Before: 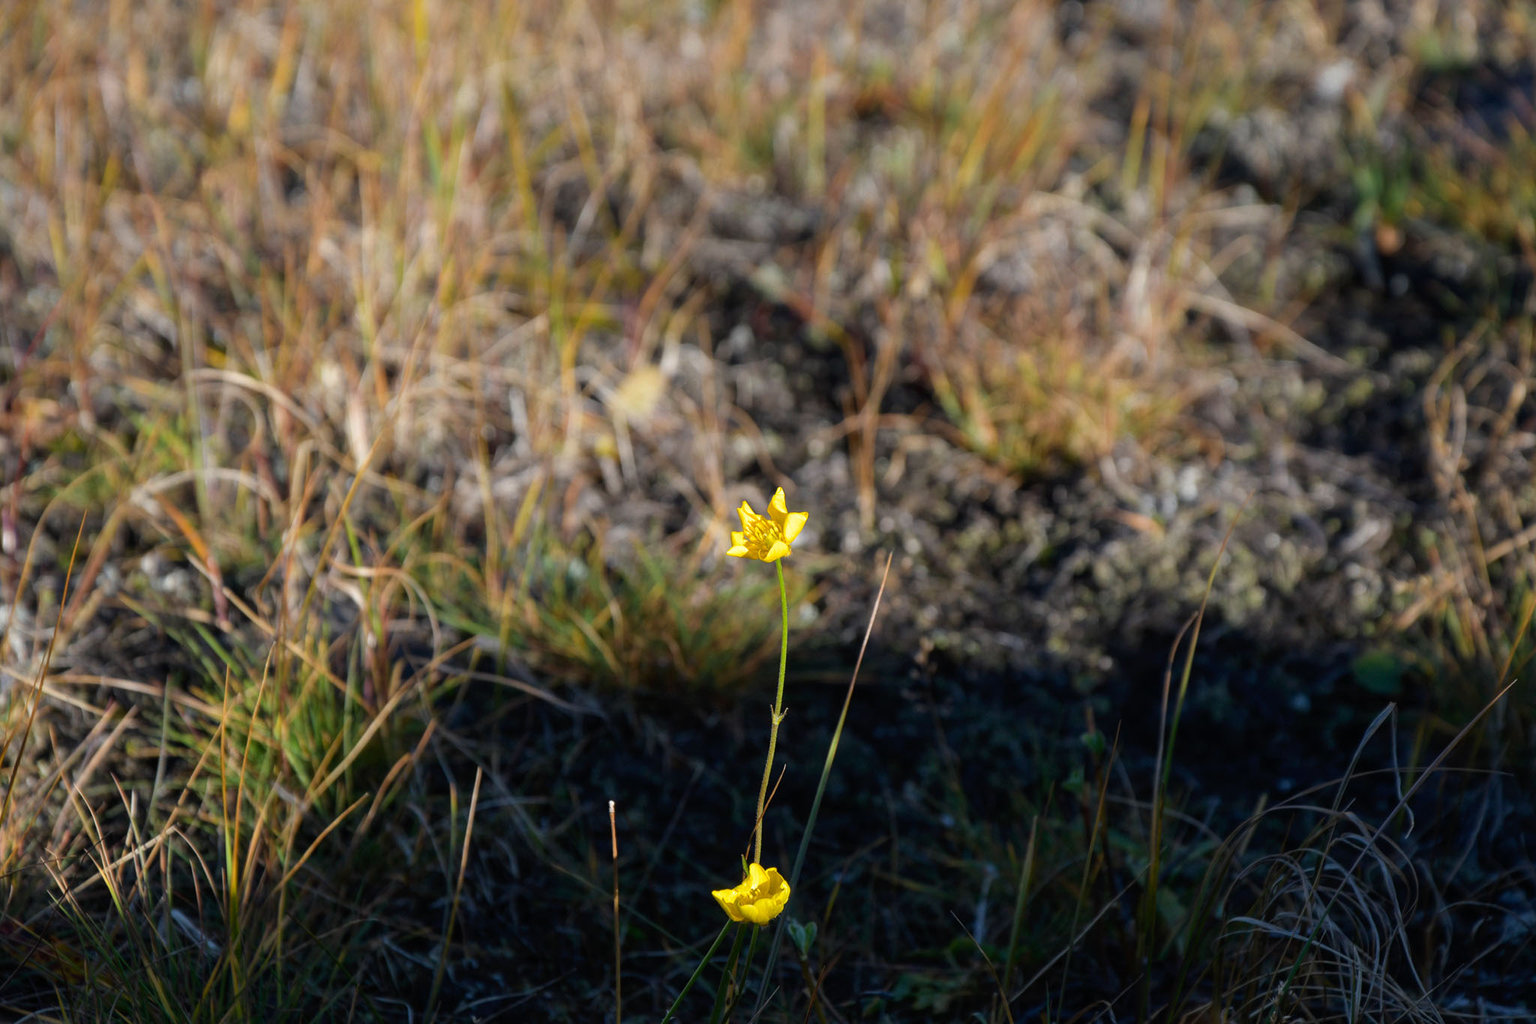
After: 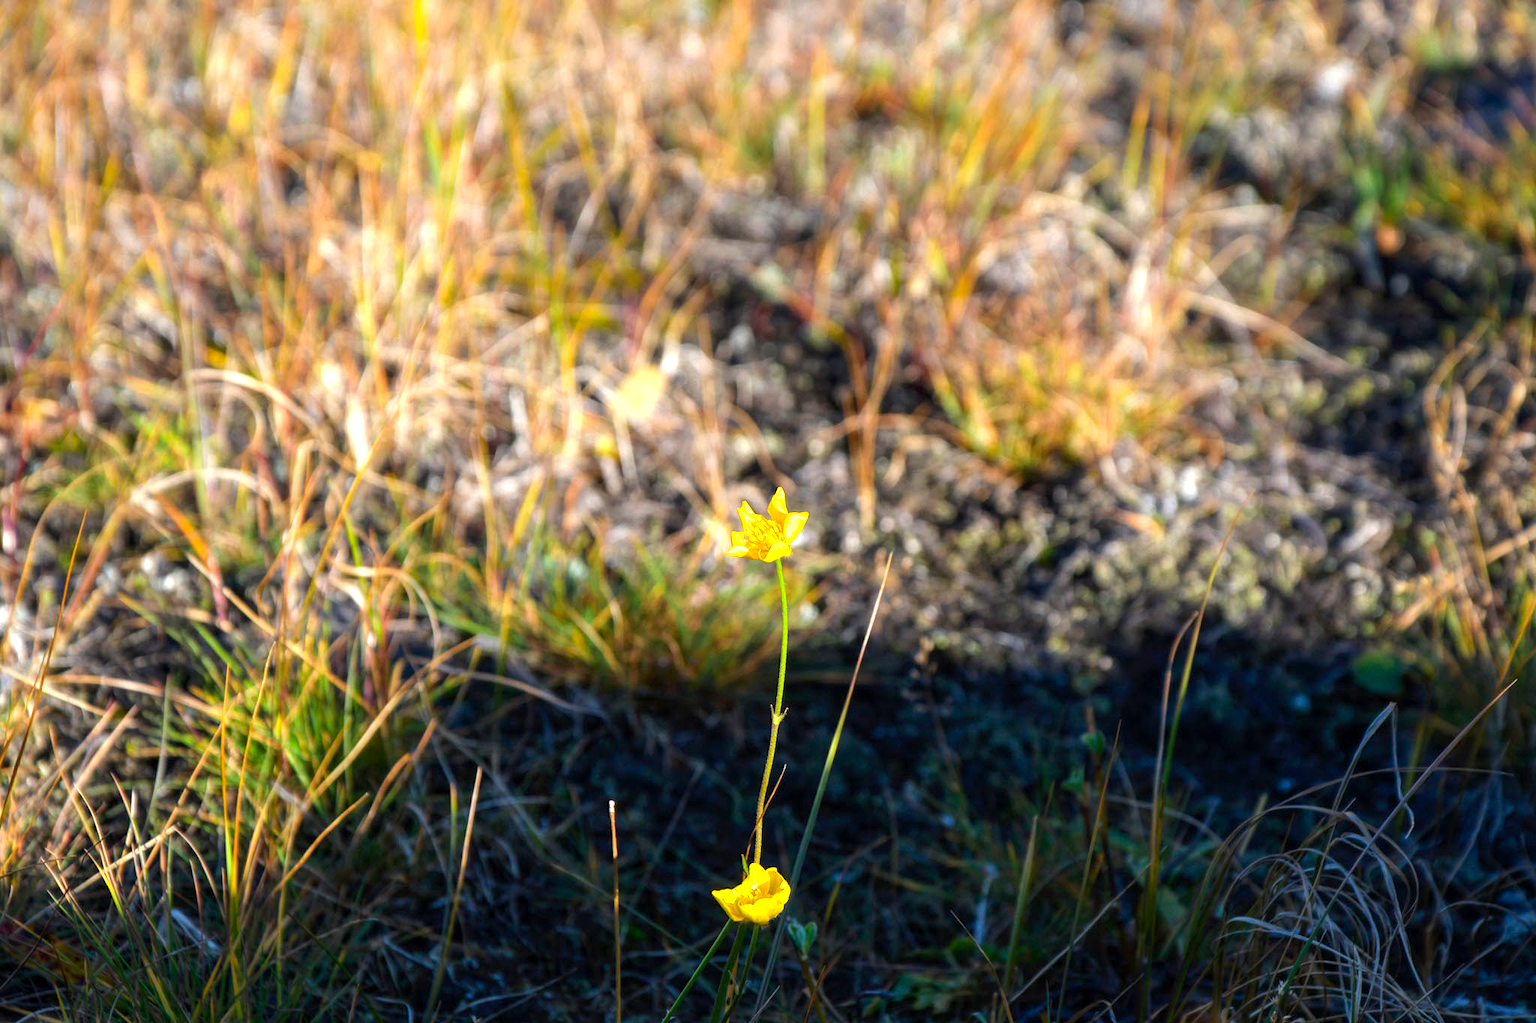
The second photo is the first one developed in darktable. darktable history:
exposure: exposure 1.001 EV, compensate highlight preservation false
local contrast: highlights 100%, shadows 100%, detail 120%, midtone range 0.2
color correction: highlights b* 0.018, saturation 1.32
